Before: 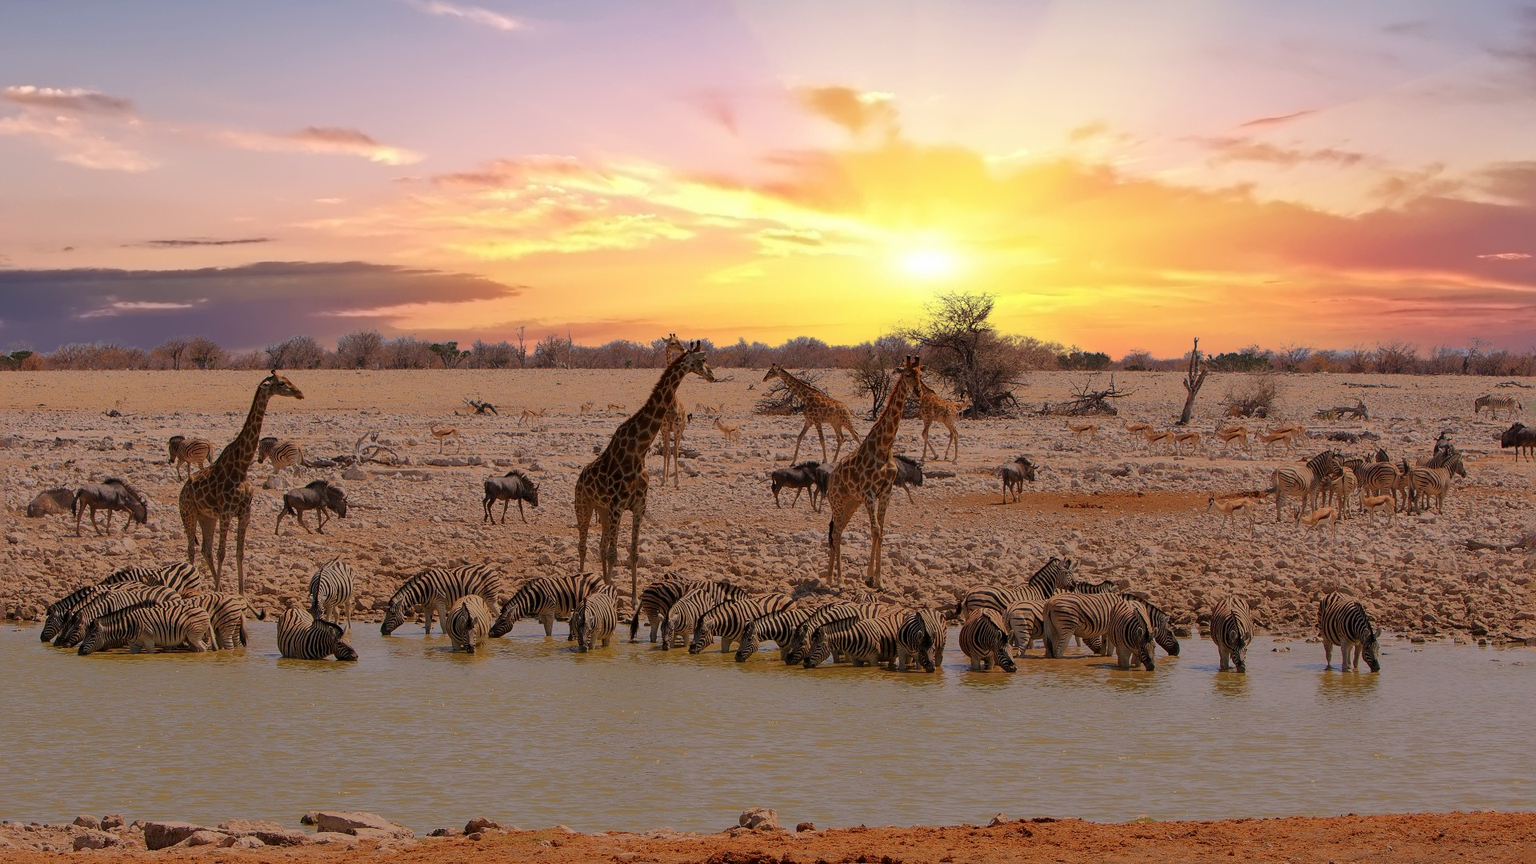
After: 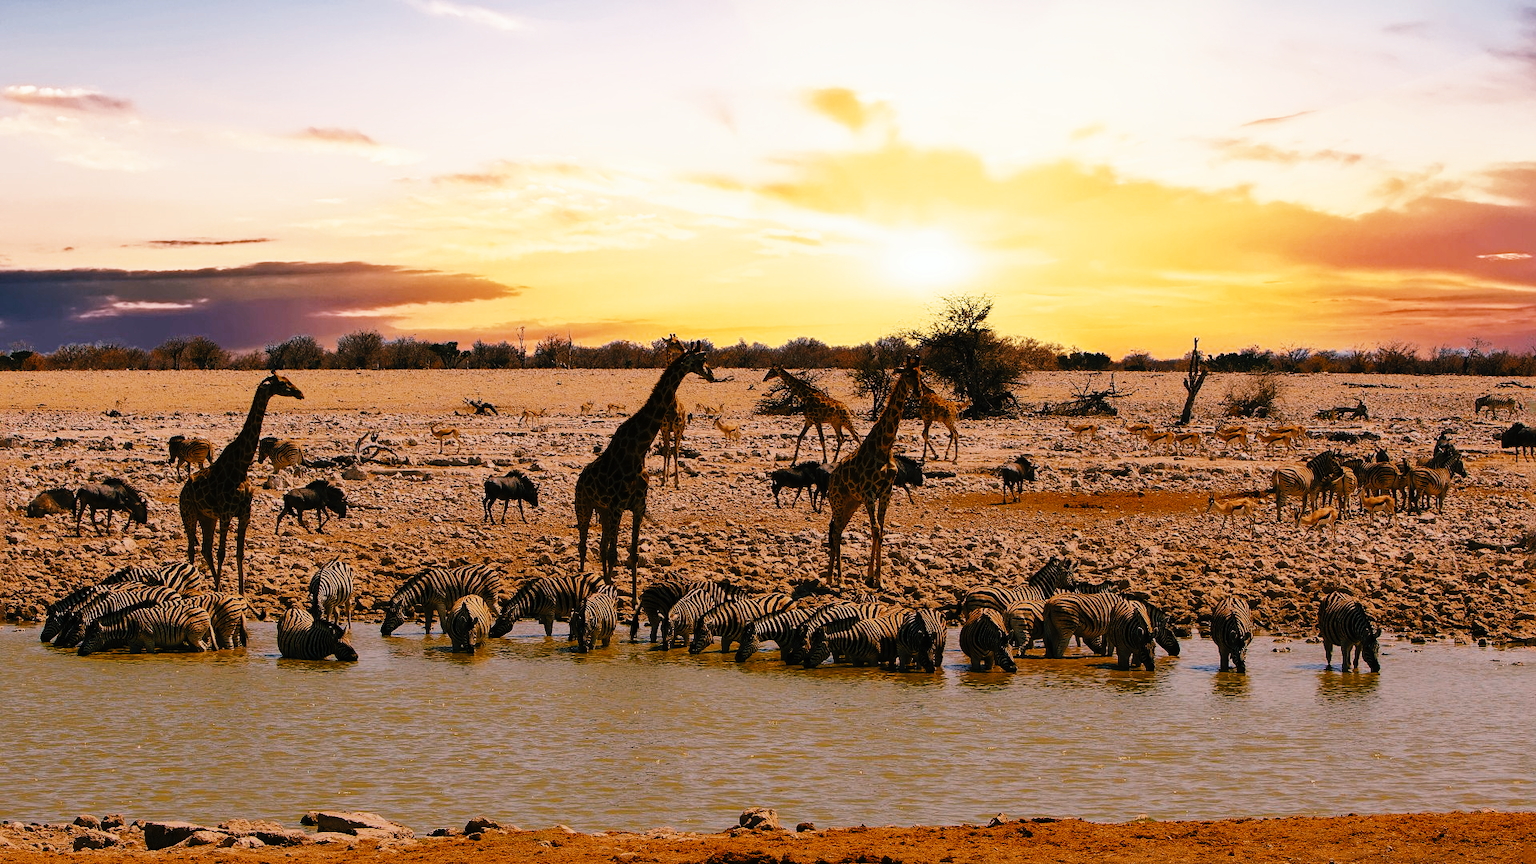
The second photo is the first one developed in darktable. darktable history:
tone curve: curves: ch0 [(0, 0) (0.003, 0.005) (0.011, 0.008) (0.025, 0.01) (0.044, 0.014) (0.069, 0.017) (0.1, 0.022) (0.136, 0.028) (0.177, 0.037) (0.224, 0.049) (0.277, 0.091) (0.335, 0.168) (0.399, 0.292) (0.468, 0.463) (0.543, 0.637) (0.623, 0.792) (0.709, 0.903) (0.801, 0.963) (0.898, 0.985) (1, 1)], preserve colors none
color look up table: target L [96.06, 79.28, 67.47, 59.33, 65.56, 61.04, 73.9, 74.58, 49.62, 58.99, 61.11, 56.94, 50.2, 44.75, 37.94, 31.1, 200, 76.24, 67.16, 69.74, 45.55, 50.25, 40.28, 52.88, 46.58, 42.79, 40.7, 33.58, 15.87, 0.548, 85.22, 64.81, 62.71, 44.18, 54.49, 48.85, 52.73, 37.89, 39.92, 40.18, 25.1, 27.11, 31.85, 84.58, 56.02, 71.21, 51.13, 40.59, 26.32], target a [-4.16, 0.072, 3.75, -23.73, -1.955, -21.71, -4.033, 0.002, -22.33, -15.93, -1.11, -19.61, -15.7, -10.45, -14.8, -11.96, 0, 4.46, 7.268, 12.94, 30.13, 20.89, 26.52, 9.484, 9.447, 27.4, 18.12, 19.05, -0.578, 0, 3.357, 19.71, 14.19, 32.64, -7.616, 30.46, 5.536, 26.69, 0.14, -0.772, 27.5, 29.24, -1.265, -16.3, -14.24, -10.45, -9.767, -4.867, -10.57], target b [13.9, 25.49, 41.18, 0.844, 39.15, -11.2, 21.01, 7.497, 22.74, 24.51, 34.45, 5.918, -1.675, -4.911, 8.494, 20.26, 0, 18.83, 37.84, 4.244, -2.777, 26.87, 26.42, 11.63, 24.63, 1.406, 26.22, 41.23, 3.62, 0, -0.089, -16.38, -13.06, -18.68, -22.65, -15.1, -3.317, -8.027, -17.66, -16.51, -22.73, -28.07, -13.73, -13.2, -13.94, -18.2, -15.04, -10.25, -5.422], num patches 49
